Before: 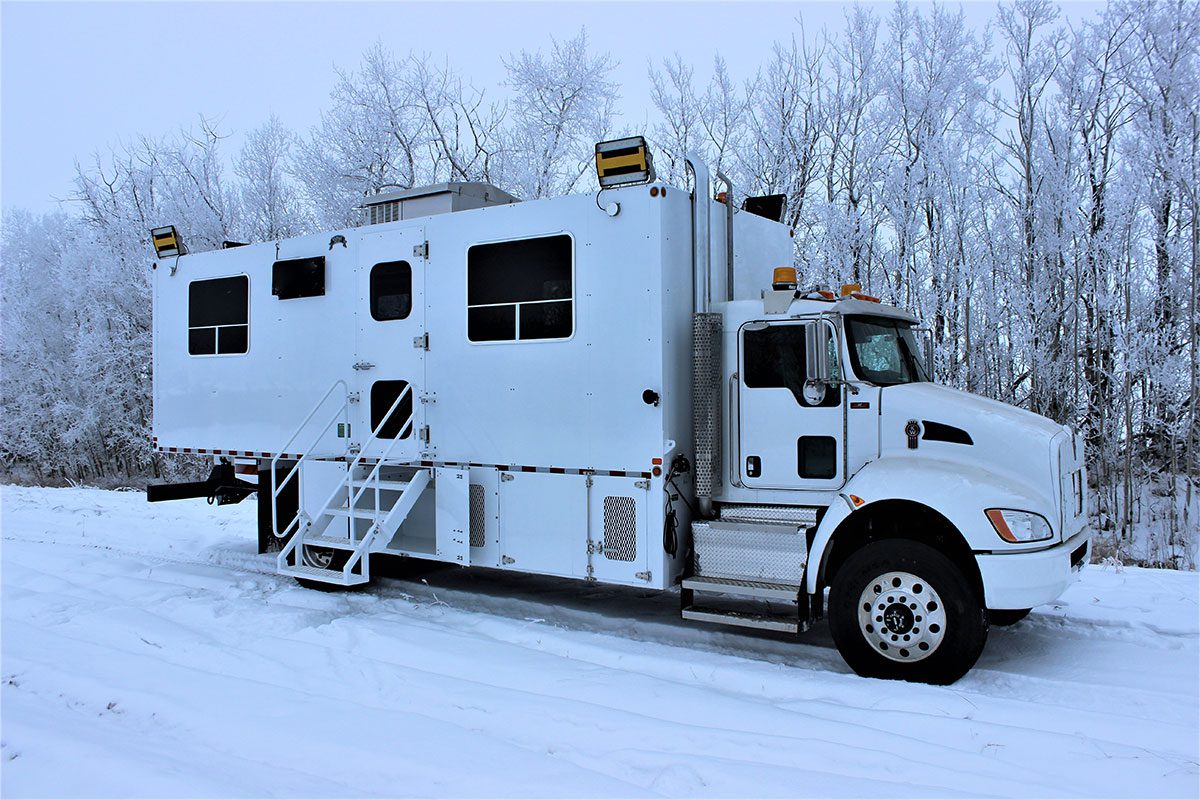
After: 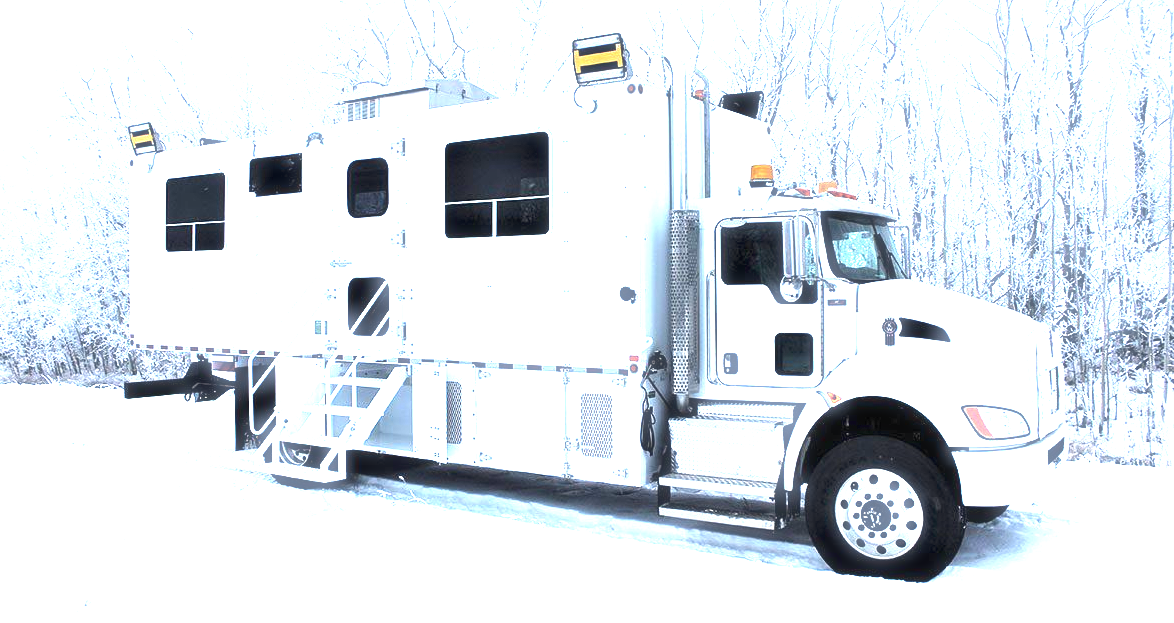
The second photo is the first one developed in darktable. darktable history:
haze removal: strength -0.113, compatibility mode true, adaptive false
exposure: black level correction 0, exposure 2.384 EV, compensate highlight preservation false
crop and rotate: left 1.935%, top 12.915%, right 0.229%, bottom 9.102%
